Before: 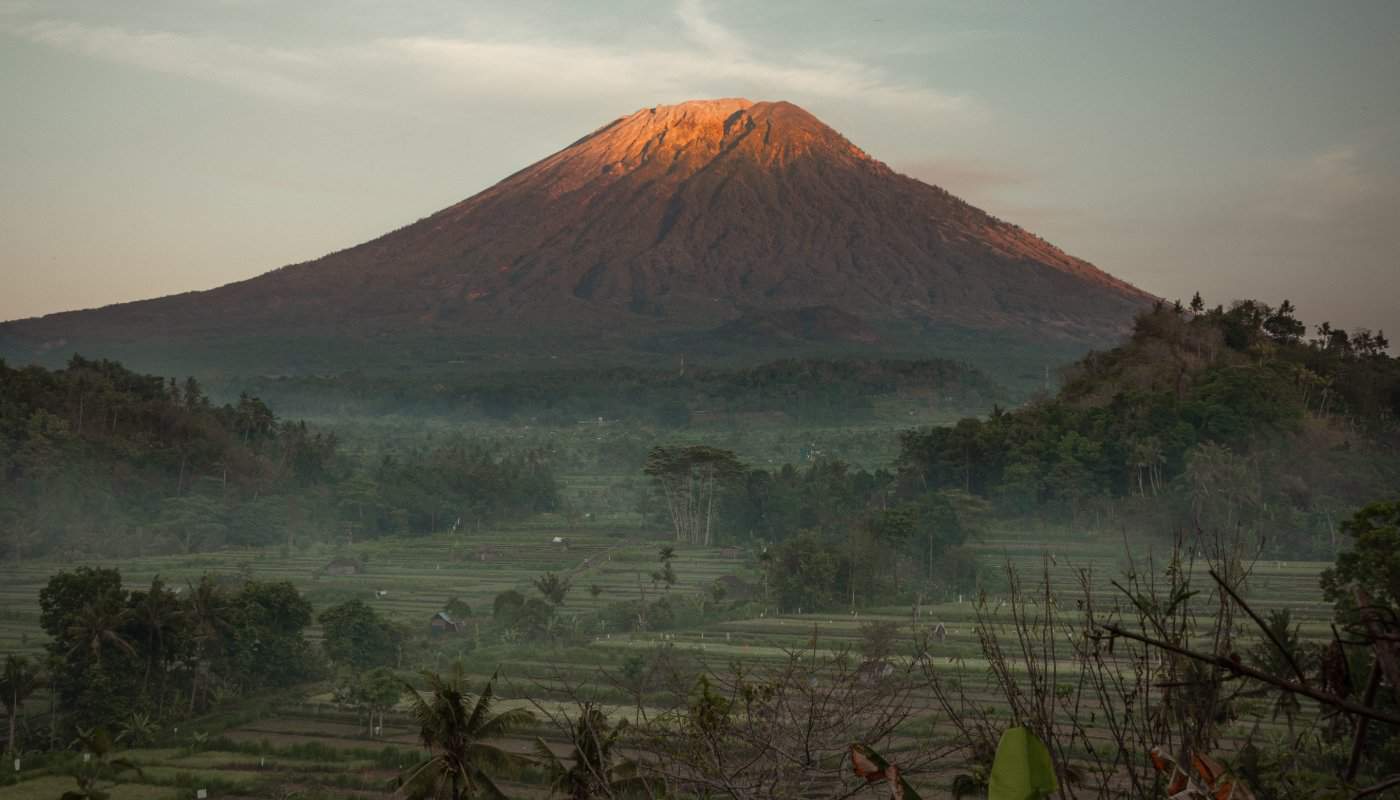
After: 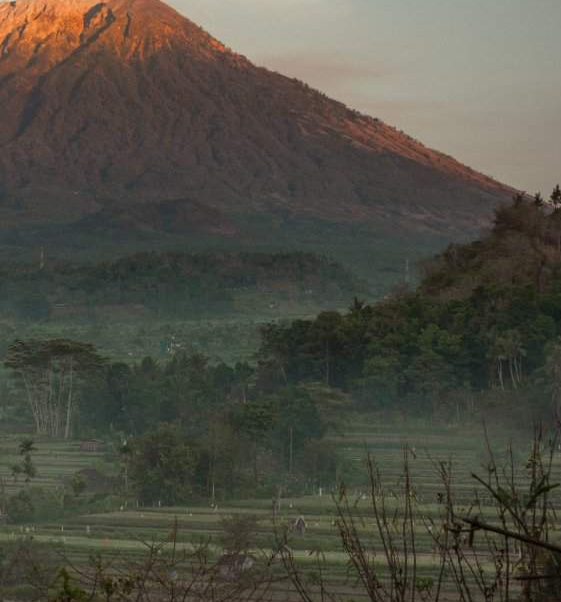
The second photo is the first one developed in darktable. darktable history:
crop: left 45.721%, top 13.393%, right 14.118%, bottom 10.01%
